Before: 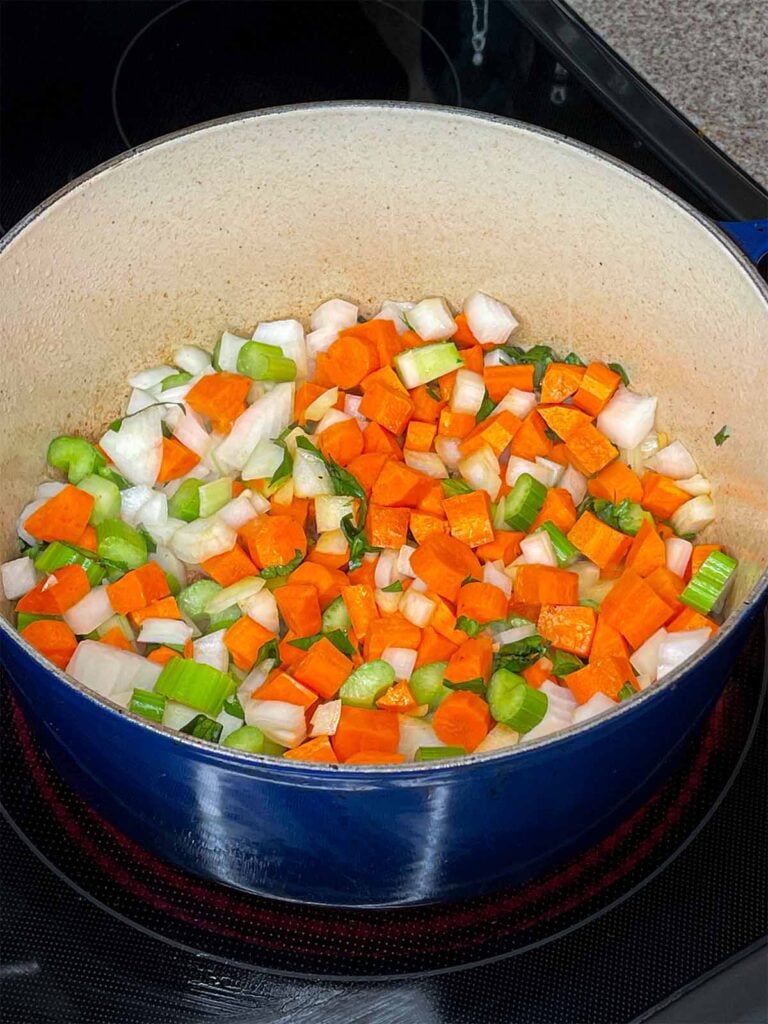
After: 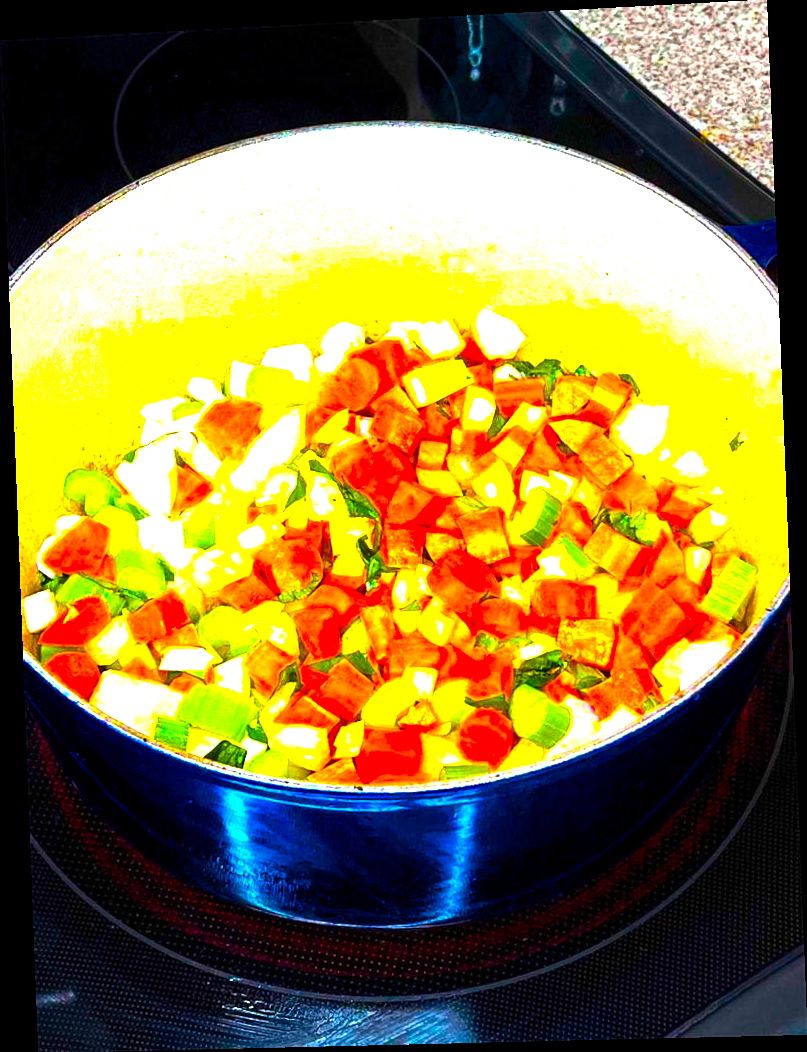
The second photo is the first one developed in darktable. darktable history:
rotate and perspective: rotation -2.22°, lens shift (horizontal) -0.022, automatic cropping off
color zones: curves: ch0 [(0, 0.613) (0.01, 0.613) (0.245, 0.448) (0.498, 0.529) (0.642, 0.665) (0.879, 0.777) (0.99, 0.613)]; ch1 [(0, 0) (0.143, 0) (0.286, 0) (0.429, 0) (0.571, 0) (0.714, 0) (0.857, 0)], mix -131.09%
color balance rgb: linear chroma grading › global chroma 20%, perceptual saturation grading › global saturation 65%, perceptual saturation grading › highlights 60%, perceptual saturation grading › mid-tones 50%, perceptual saturation grading › shadows 50%, perceptual brilliance grading › global brilliance 30%, perceptual brilliance grading › highlights 50%, perceptual brilliance grading › mid-tones 50%, perceptual brilliance grading › shadows -22%, global vibrance 20%
